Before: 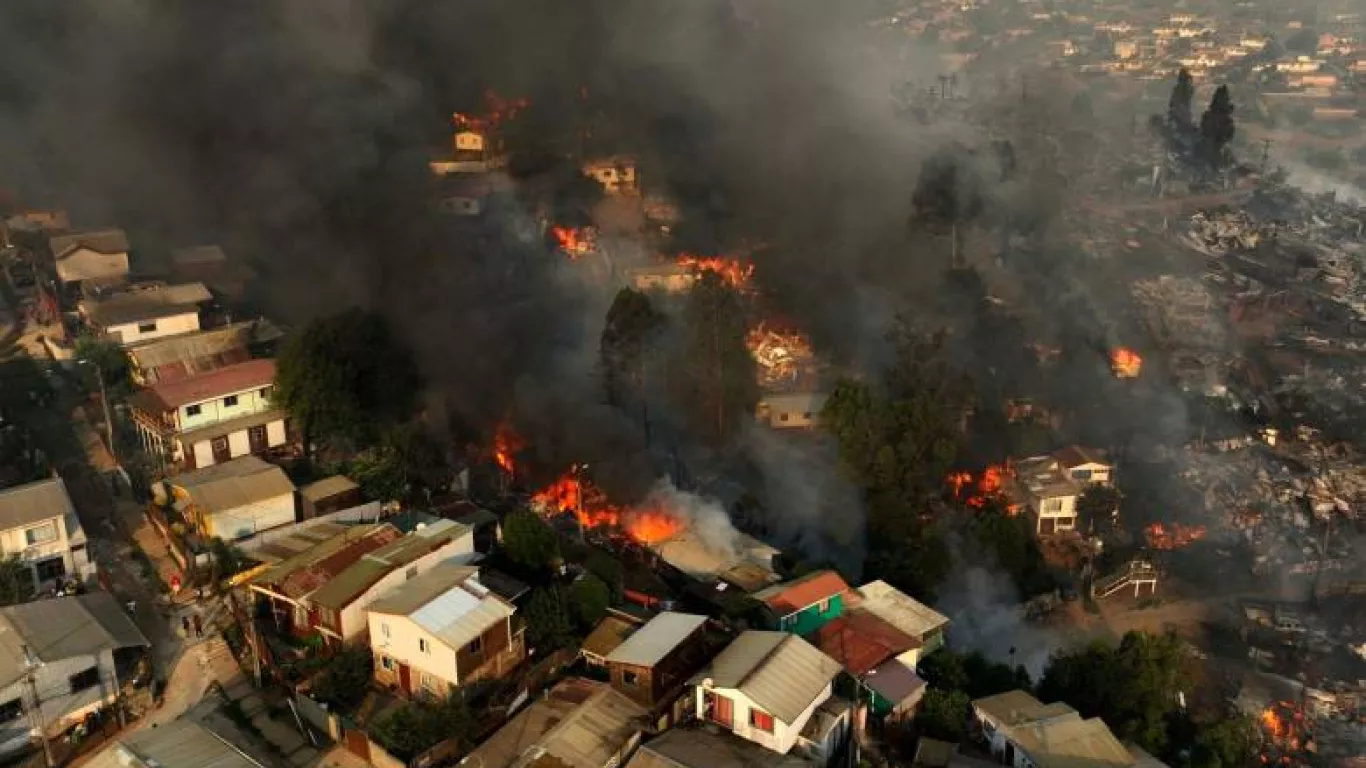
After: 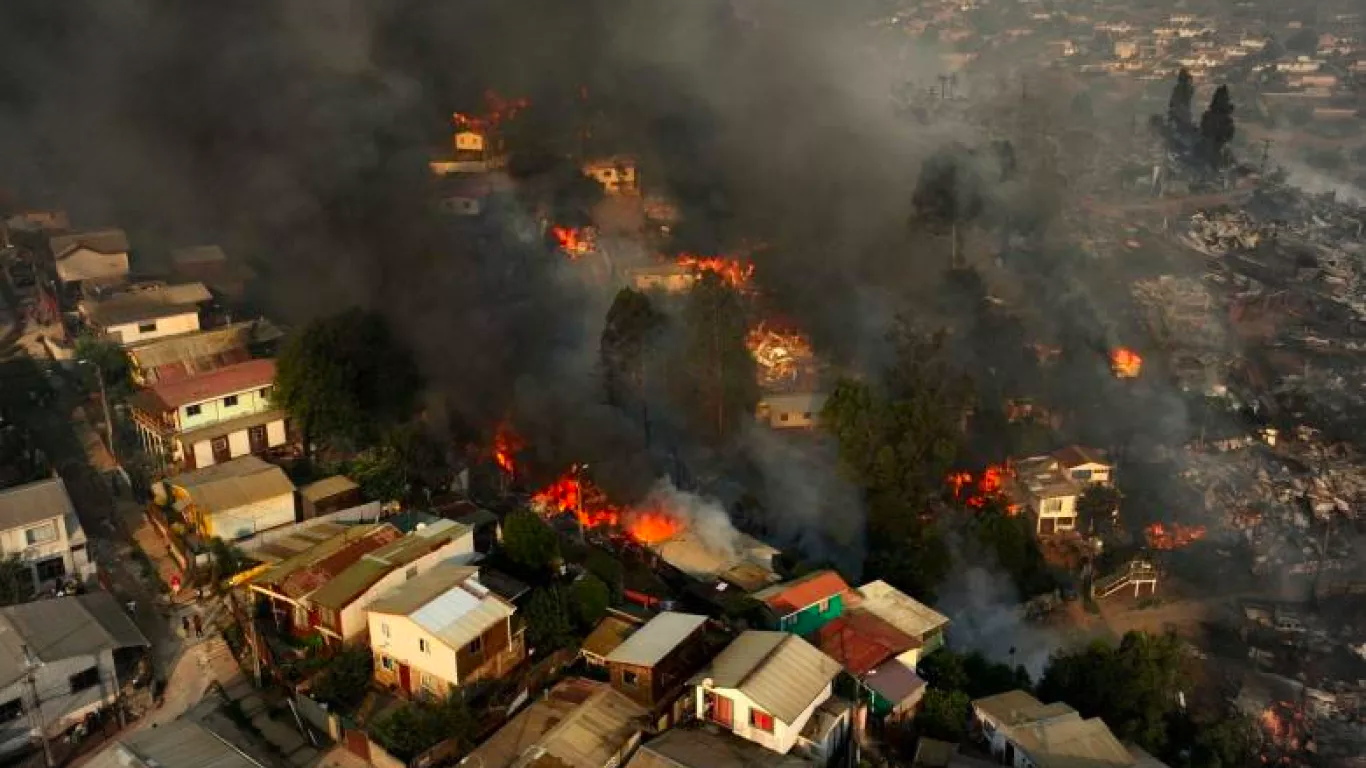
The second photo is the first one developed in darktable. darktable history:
contrast brightness saturation: saturation 0.183
vignetting: fall-off start 78.86%, width/height ratio 1.329
